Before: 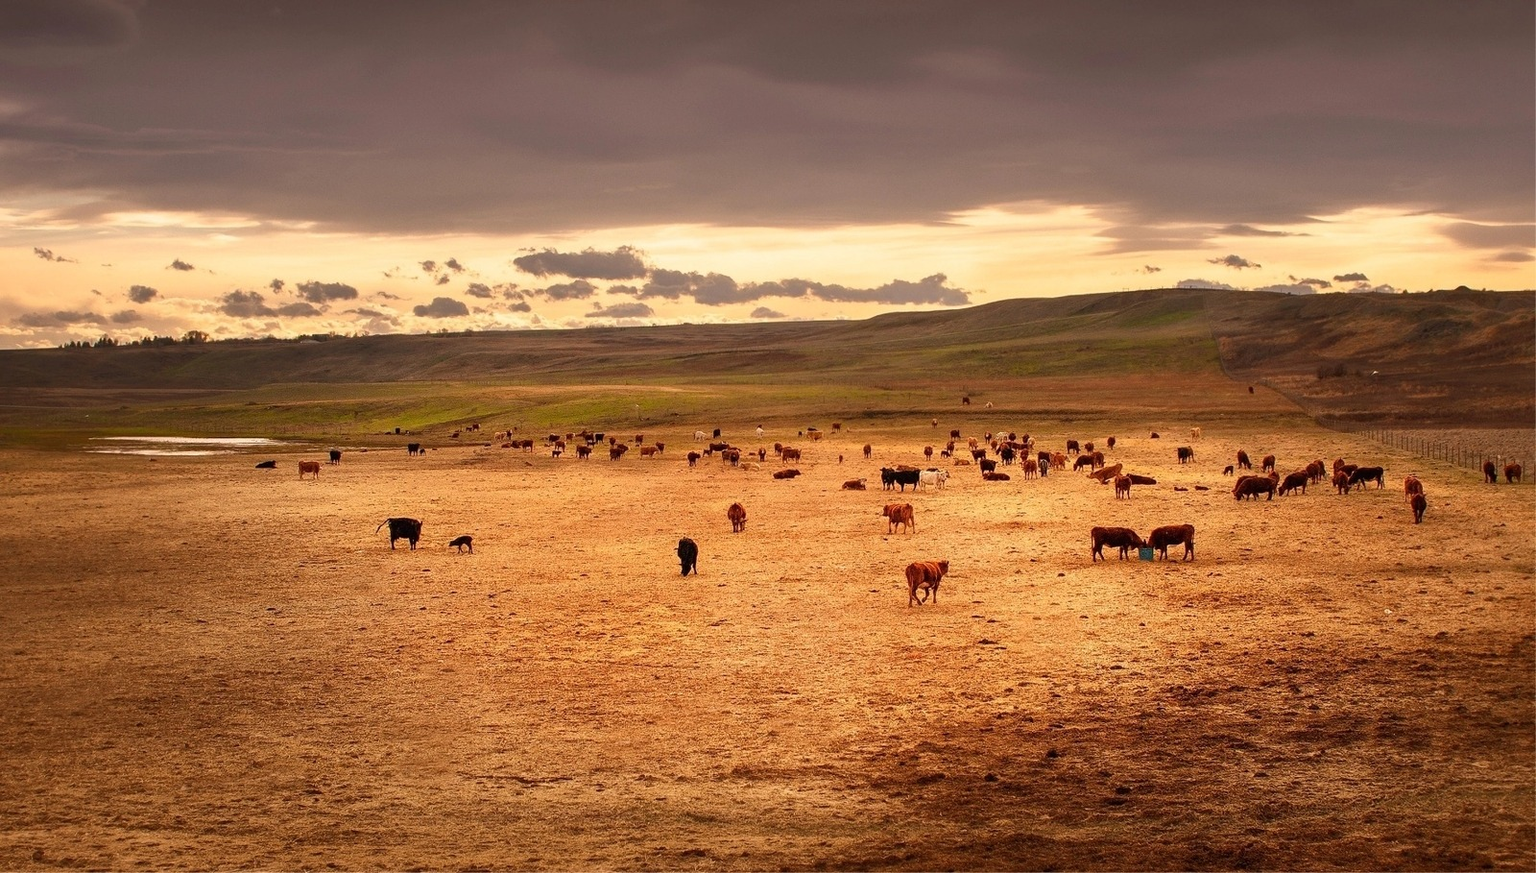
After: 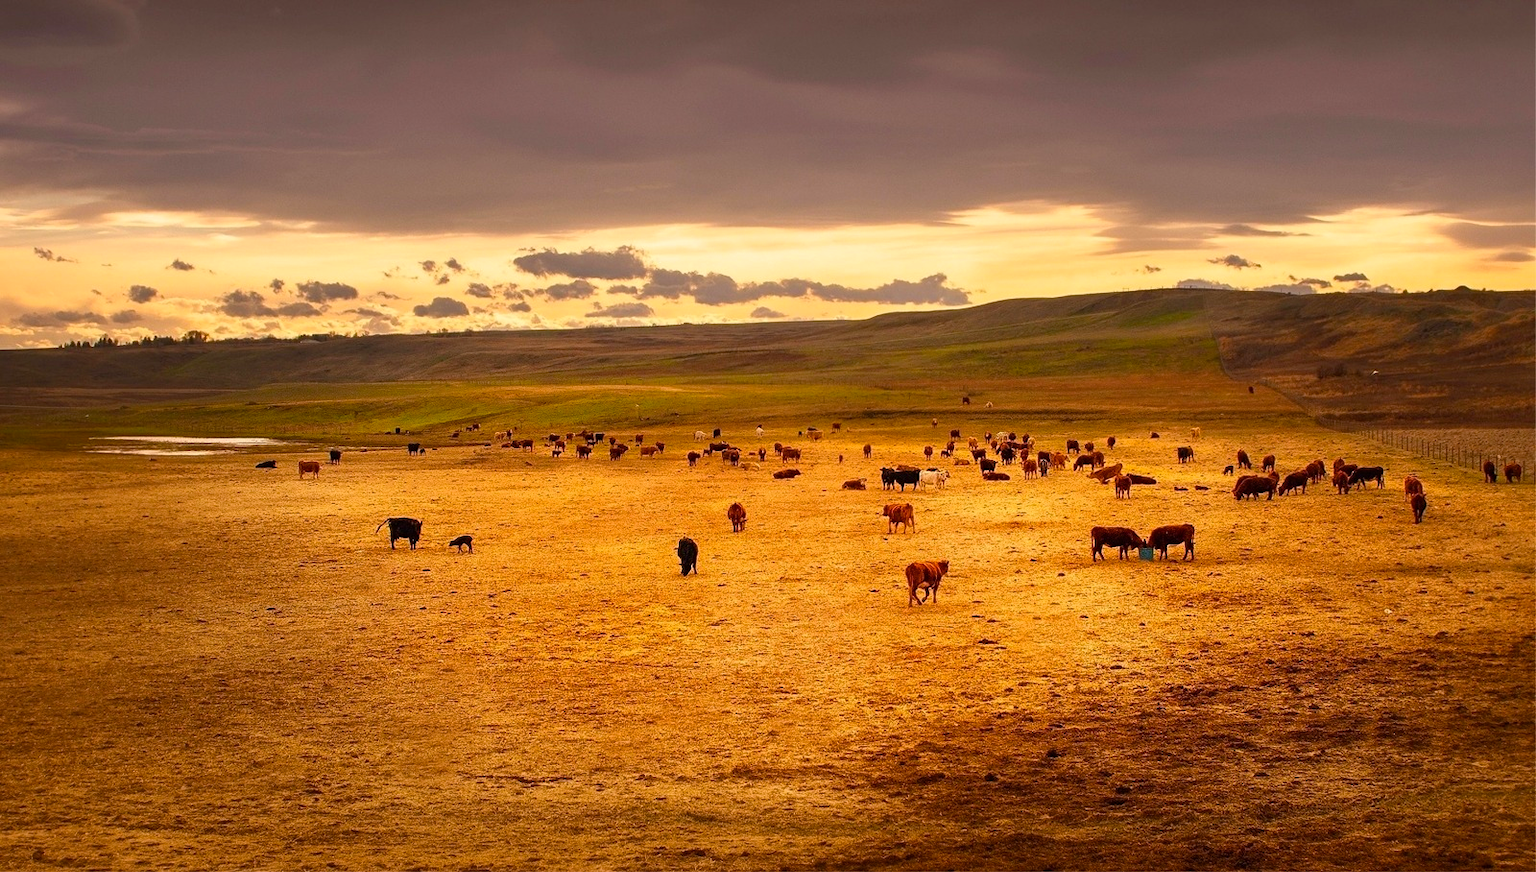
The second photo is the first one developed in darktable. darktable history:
tone equalizer: on, module defaults
color balance rgb: perceptual saturation grading › global saturation 20%, global vibrance 20%
